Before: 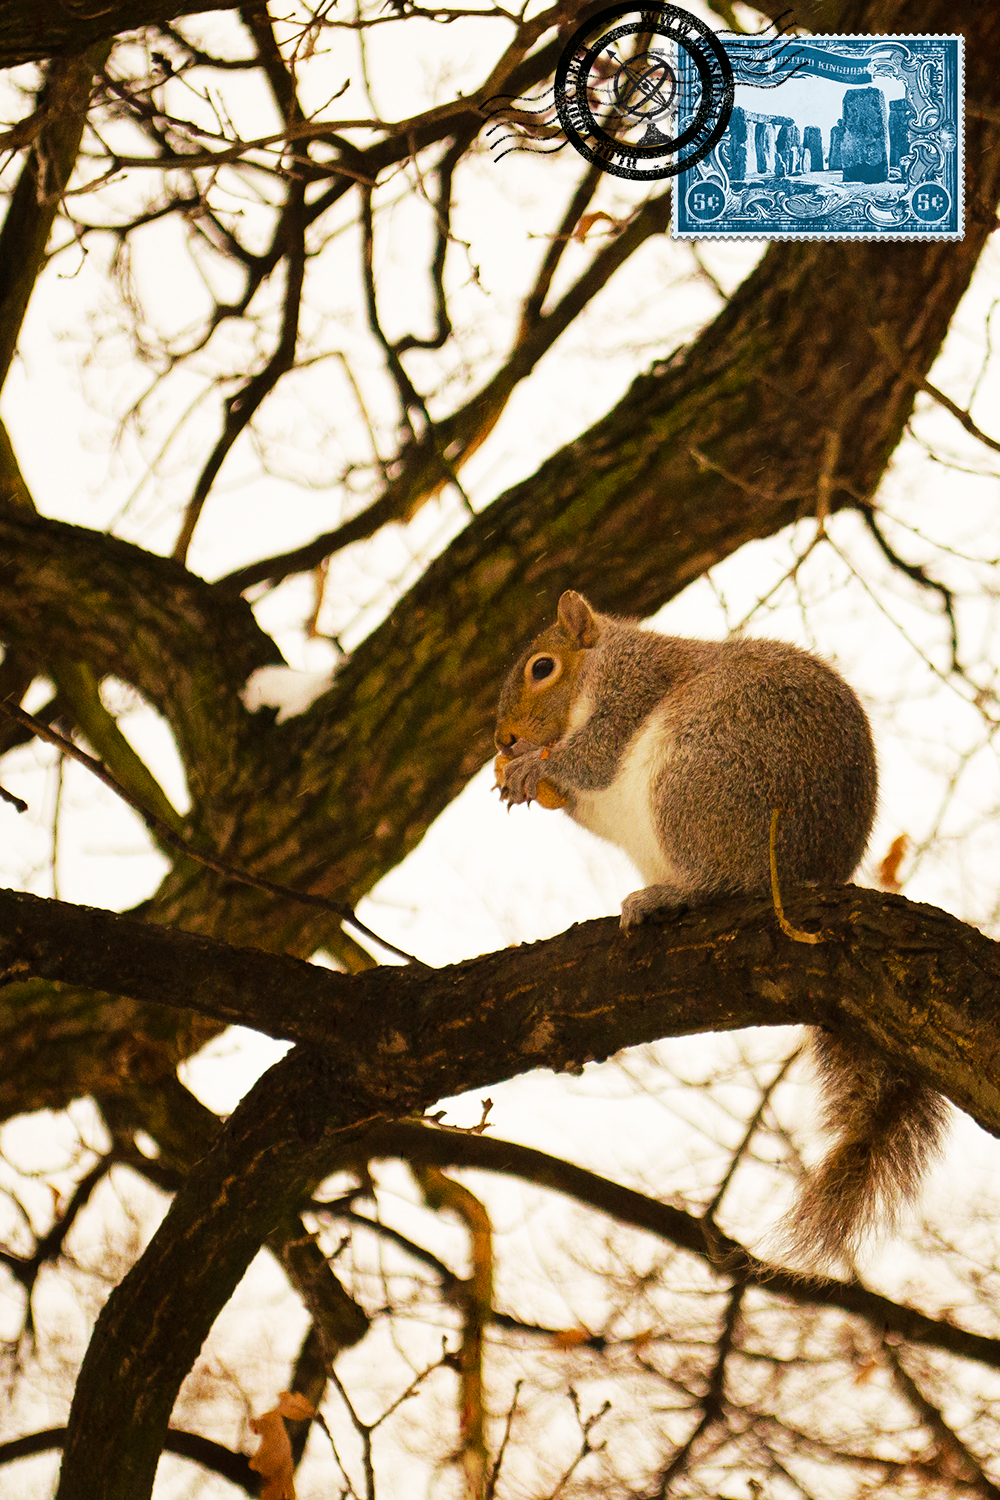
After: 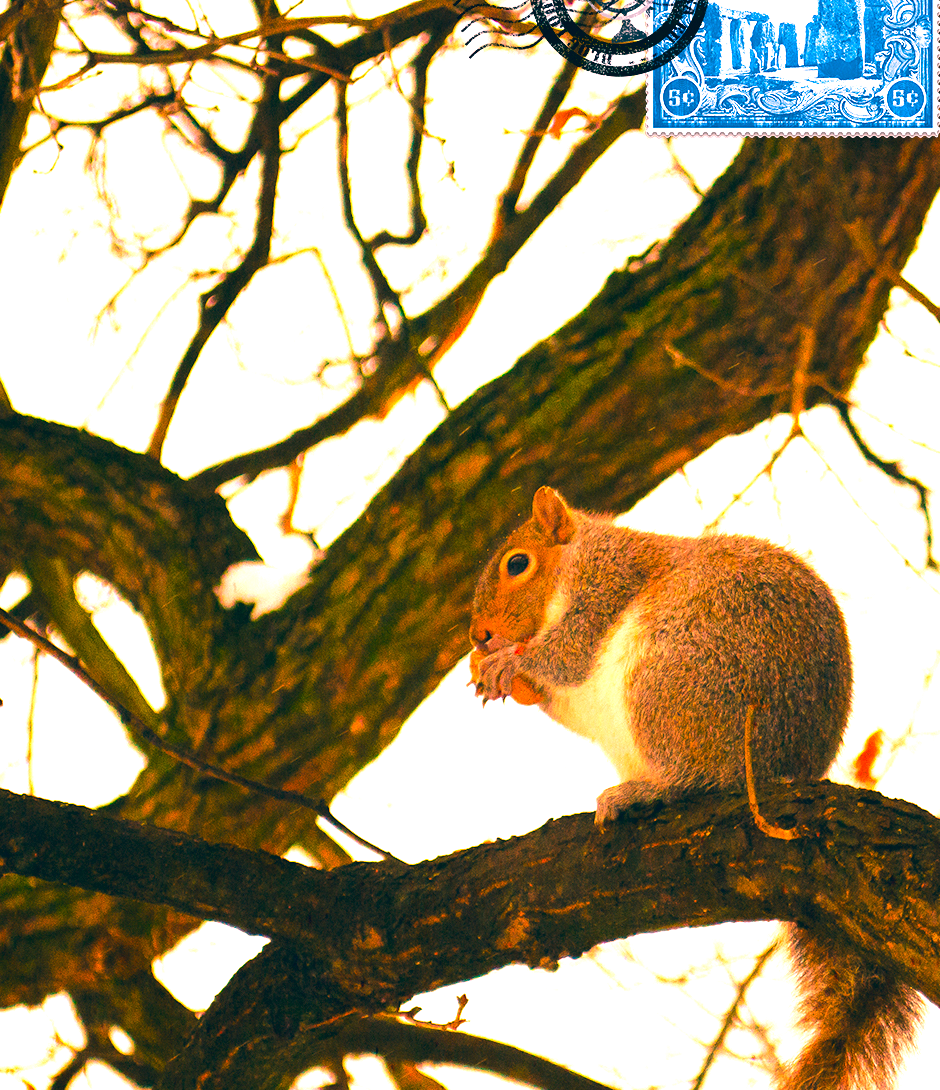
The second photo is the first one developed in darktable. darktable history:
crop: left 2.549%, top 7%, right 3.431%, bottom 20.293%
exposure: black level correction 0, exposure 1 EV, compensate exposure bias true, compensate highlight preservation false
color correction: highlights a* 16.59, highlights b* 0.346, shadows a* -15.42, shadows b* -13.93, saturation 1.53
